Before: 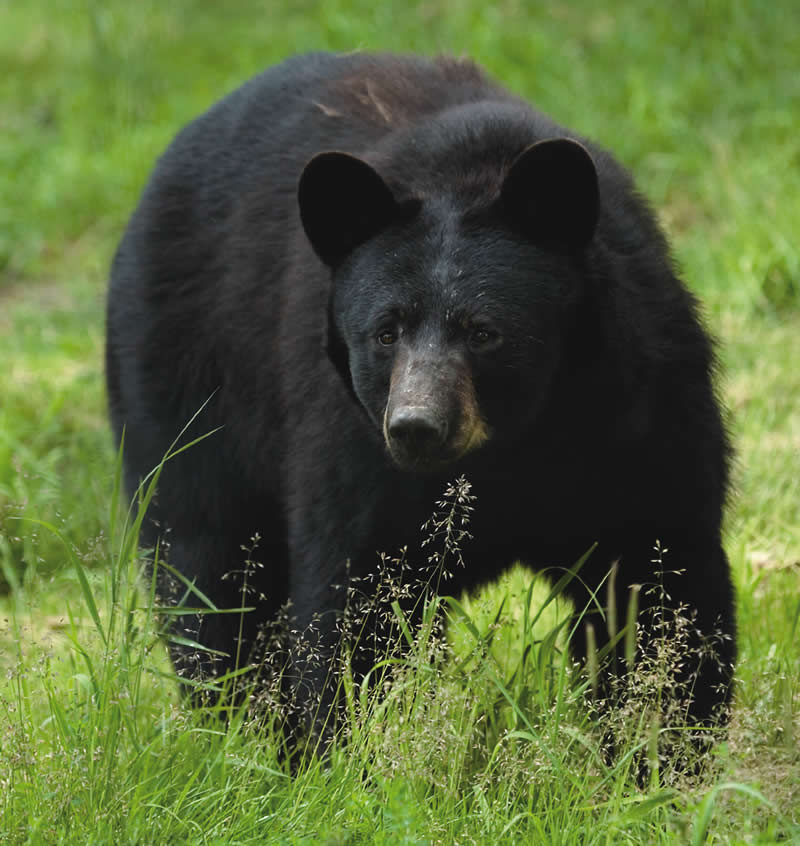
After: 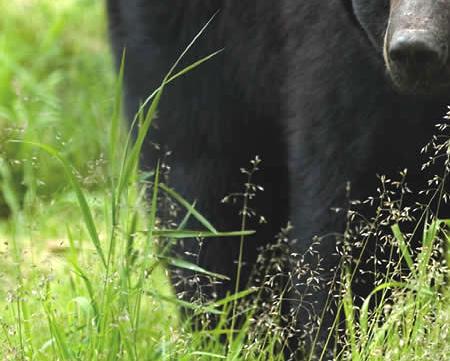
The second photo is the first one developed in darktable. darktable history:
crop: top 44.609%, right 43.647%, bottom 12.701%
exposure: exposure 0.609 EV, compensate exposure bias true, compensate highlight preservation false
